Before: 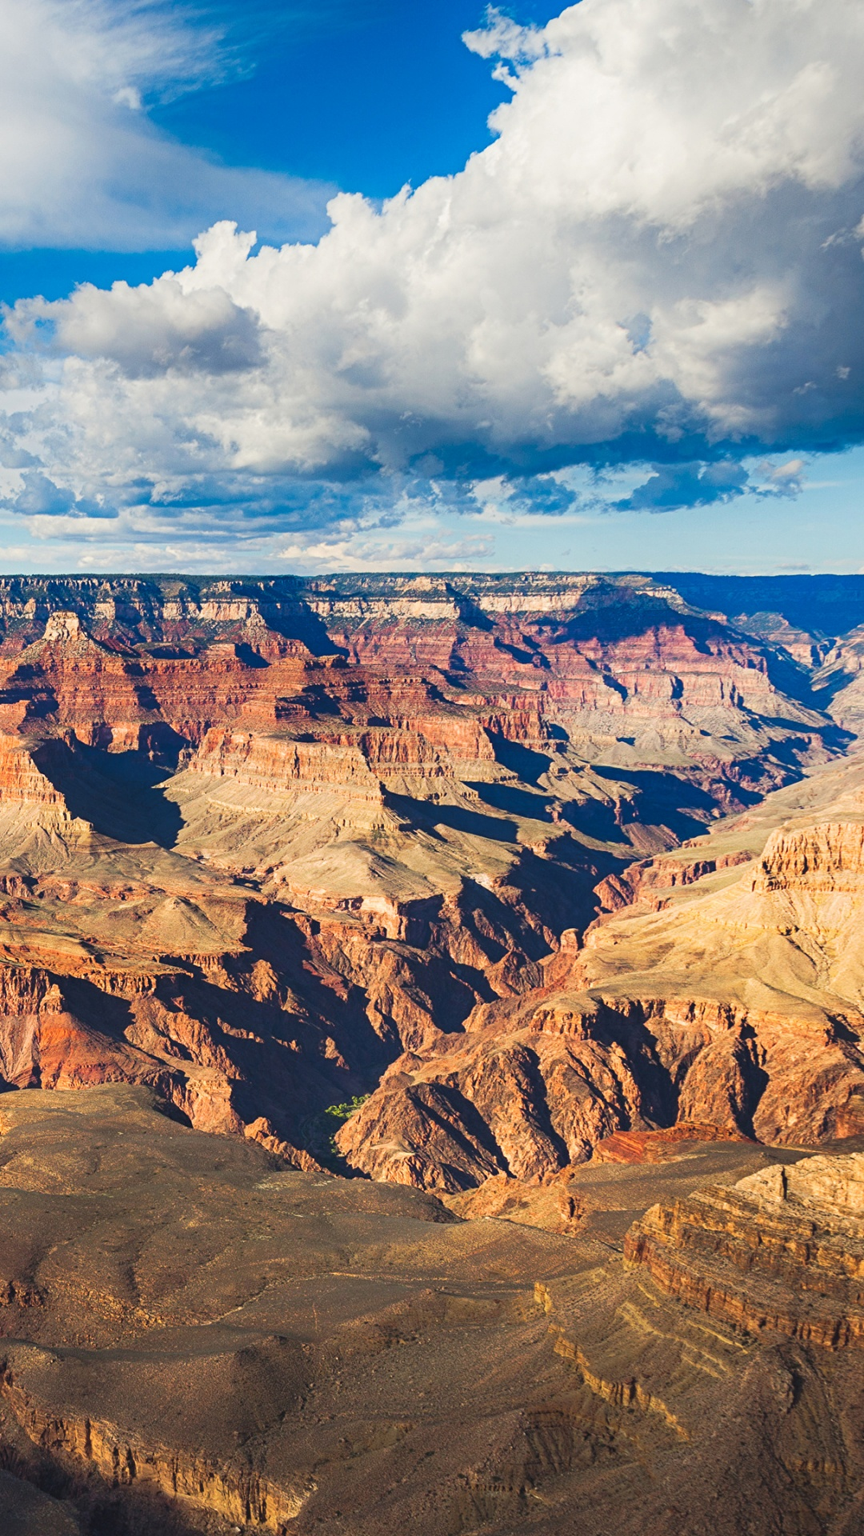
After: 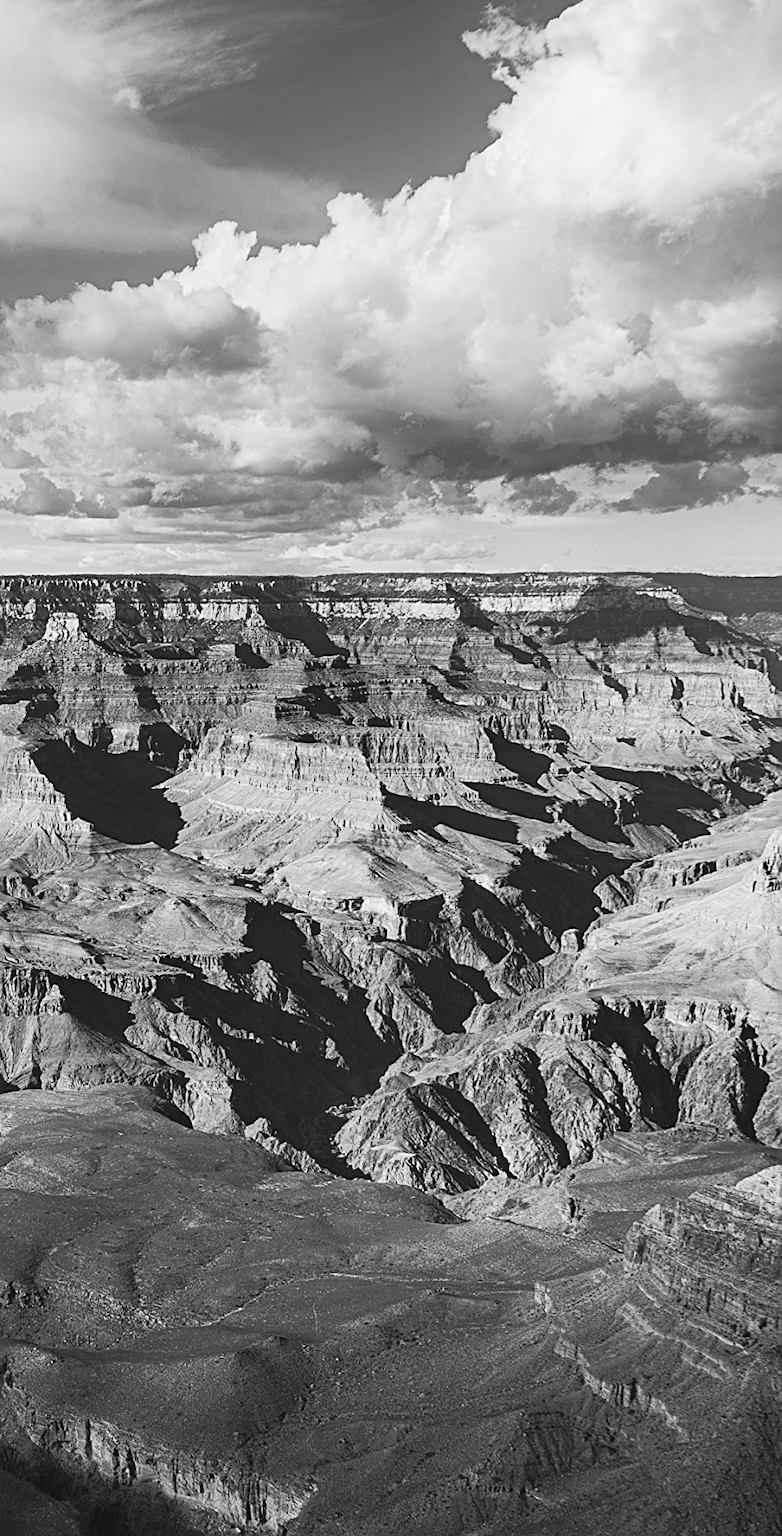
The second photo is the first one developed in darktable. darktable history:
sharpen: on, module defaults
contrast brightness saturation: contrast 0.11, saturation -0.17
white balance: red 0.967, blue 1.049
crop: right 9.509%, bottom 0.031%
monochrome: a 1.94, b -0.638
